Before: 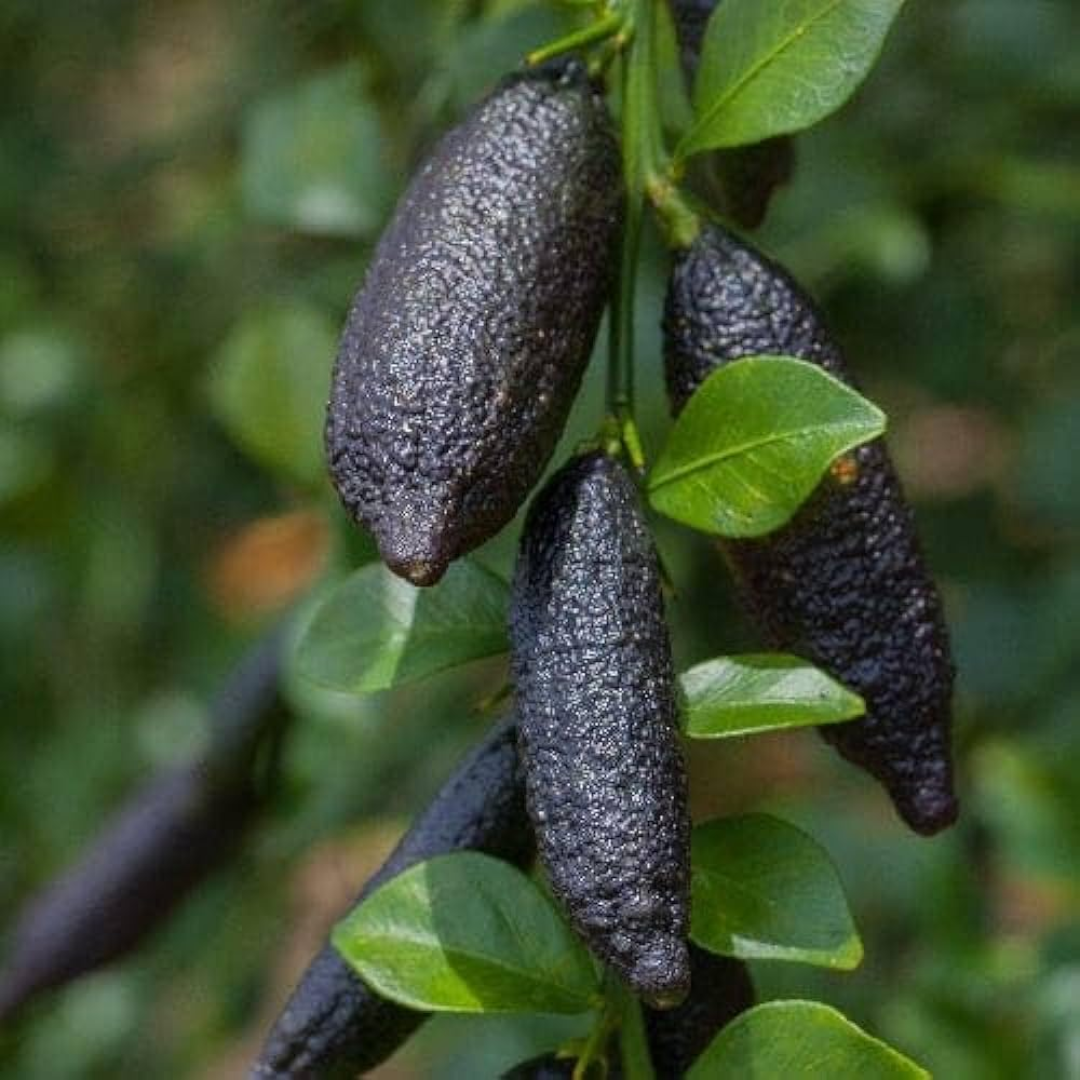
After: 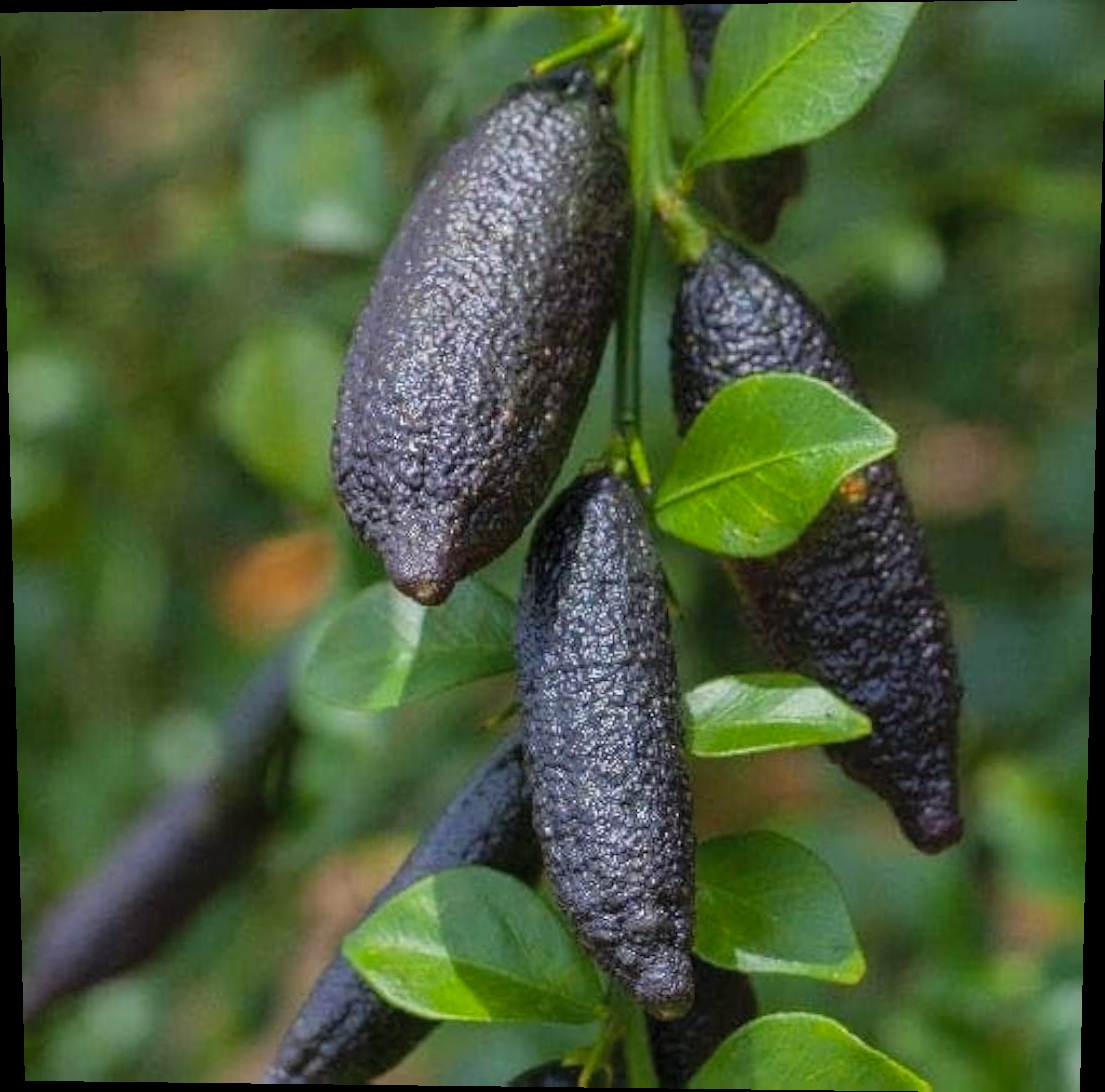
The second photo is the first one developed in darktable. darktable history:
contrast brightness saturation: brightness 0.09, saturation 0.19
rotate and perspective: lens shift (vertical) 0.048, lens shift (horizontal) -0.024, automatic cropping off
